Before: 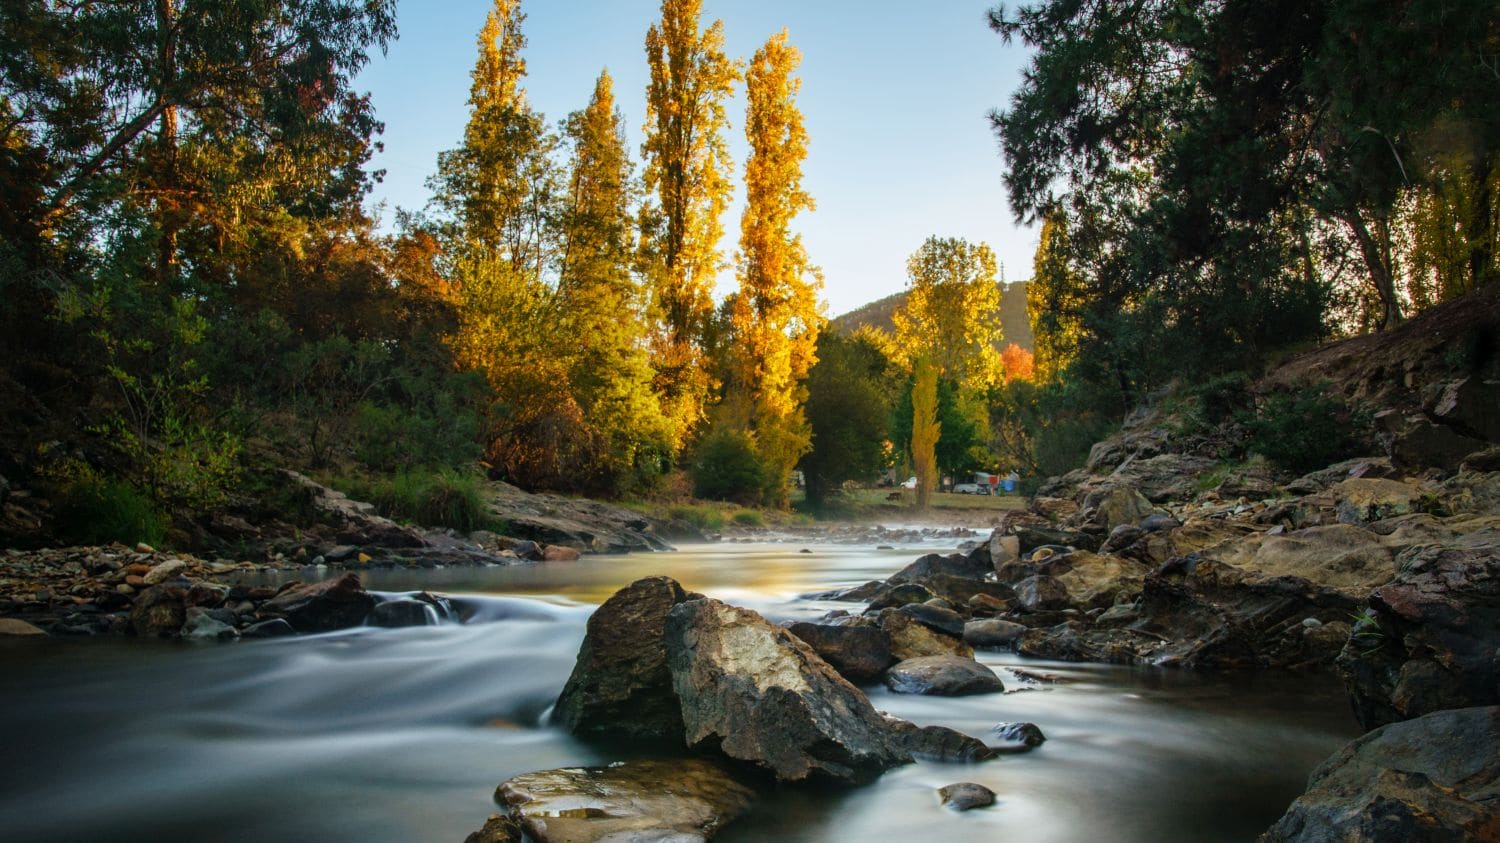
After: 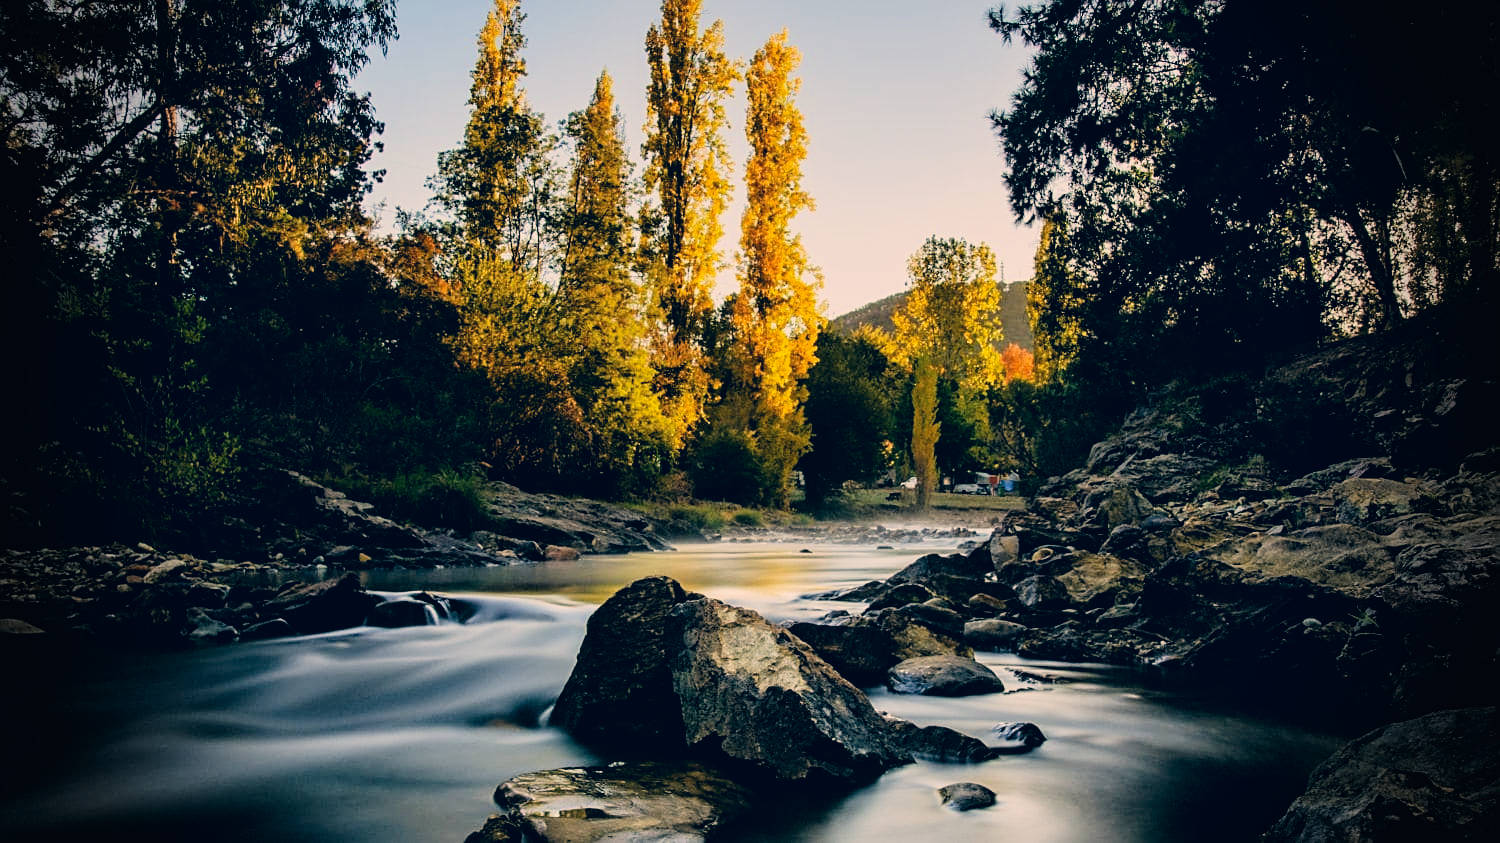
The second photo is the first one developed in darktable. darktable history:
sharpen: on, module defaults
tone curve: curves: ch1 [(0, 0) (0.108, 0.197) (0.5, 0.5) (0.681, 0.885) (1, 1)]; ch2 [(0, 0) (0.28, 0.151) (1, 1)], preserve colors none
color correction: highlights a* 10.34, highlights b* 14.3, shadows a* -9.91, shadows b* -15.03
filmic rgb: black relative exposure -5.02 EV, white relative exposure 4 EV, threshold -0.291 EV, transition 3.19 EV, structure ↔ texture 99.85%, hardness 2.89, contrast 1.392, highlights saturation mix -20.69%, enable highlight reconstruction true
vignetting: fall-off start 76.79%, fall-off radius 26.39%, width/height ratio 0.973, unbound false
